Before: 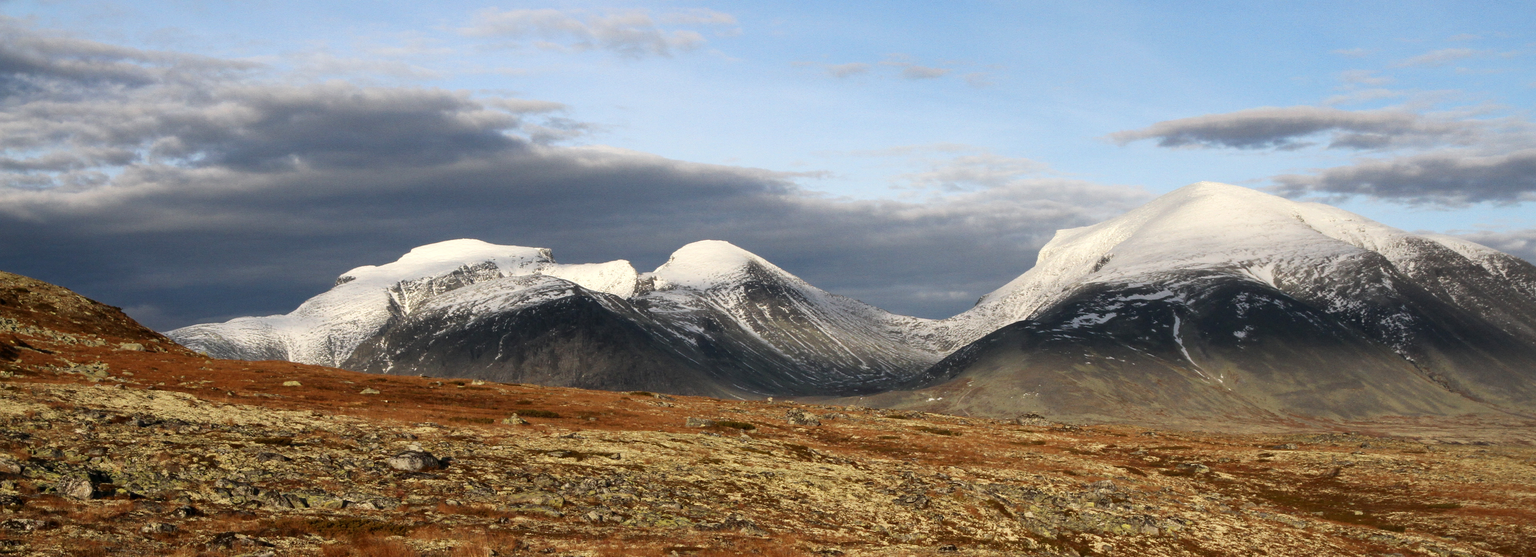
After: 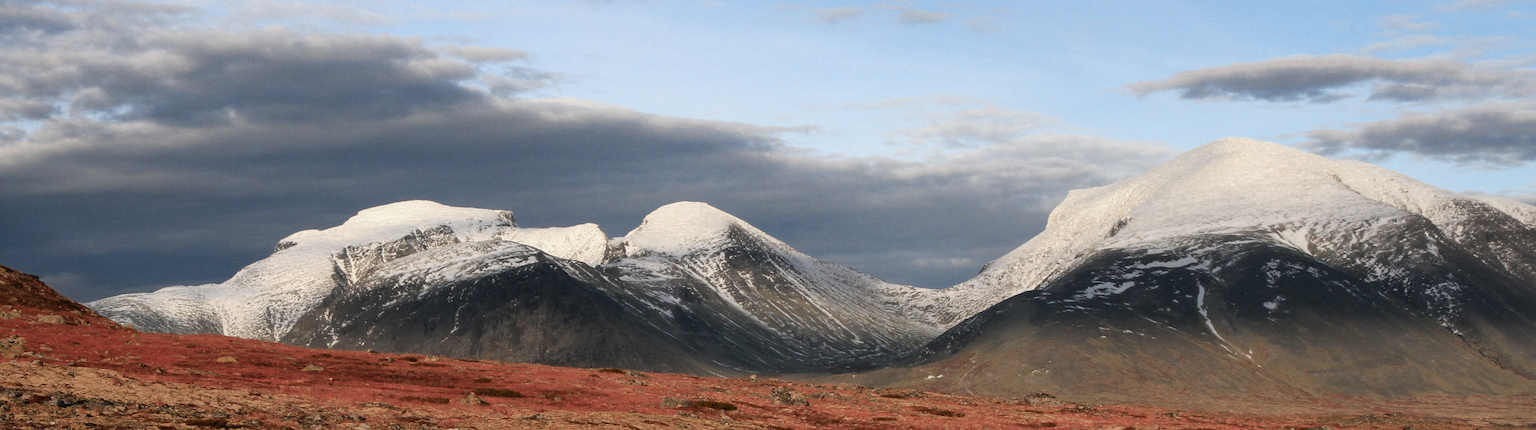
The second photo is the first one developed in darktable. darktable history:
tone equalizer: on, module defaults
crop: left 5.596%, top 10.314%, right 3.534%, bottom 19.395%
color zones: curves: ch0 [(0.006, 0.385) (0.143, 0.563) (0.243, 0.321) (0.352, 0.464) (0.516, 0.456) (0.625, 0.5) (0.75, 0.5) (0.875, 0.5)]; ch1 [(0, 0.5) (0.134, 0.504) (0.246, 0.463) (0.421, 0.515) (0.5, 0.56) (0.625, 0.5) (0.75, 0.5) (0.875, 0.5)]; ch2 [(0, 0.5) (0.131, 0.426) (0.307, 0.289) (0.38, 0.188) (0.513, 0.216) (0.625, 0.548) (0.75, 0.468) (0.838, 0.396) (0.971, 0.311)]
